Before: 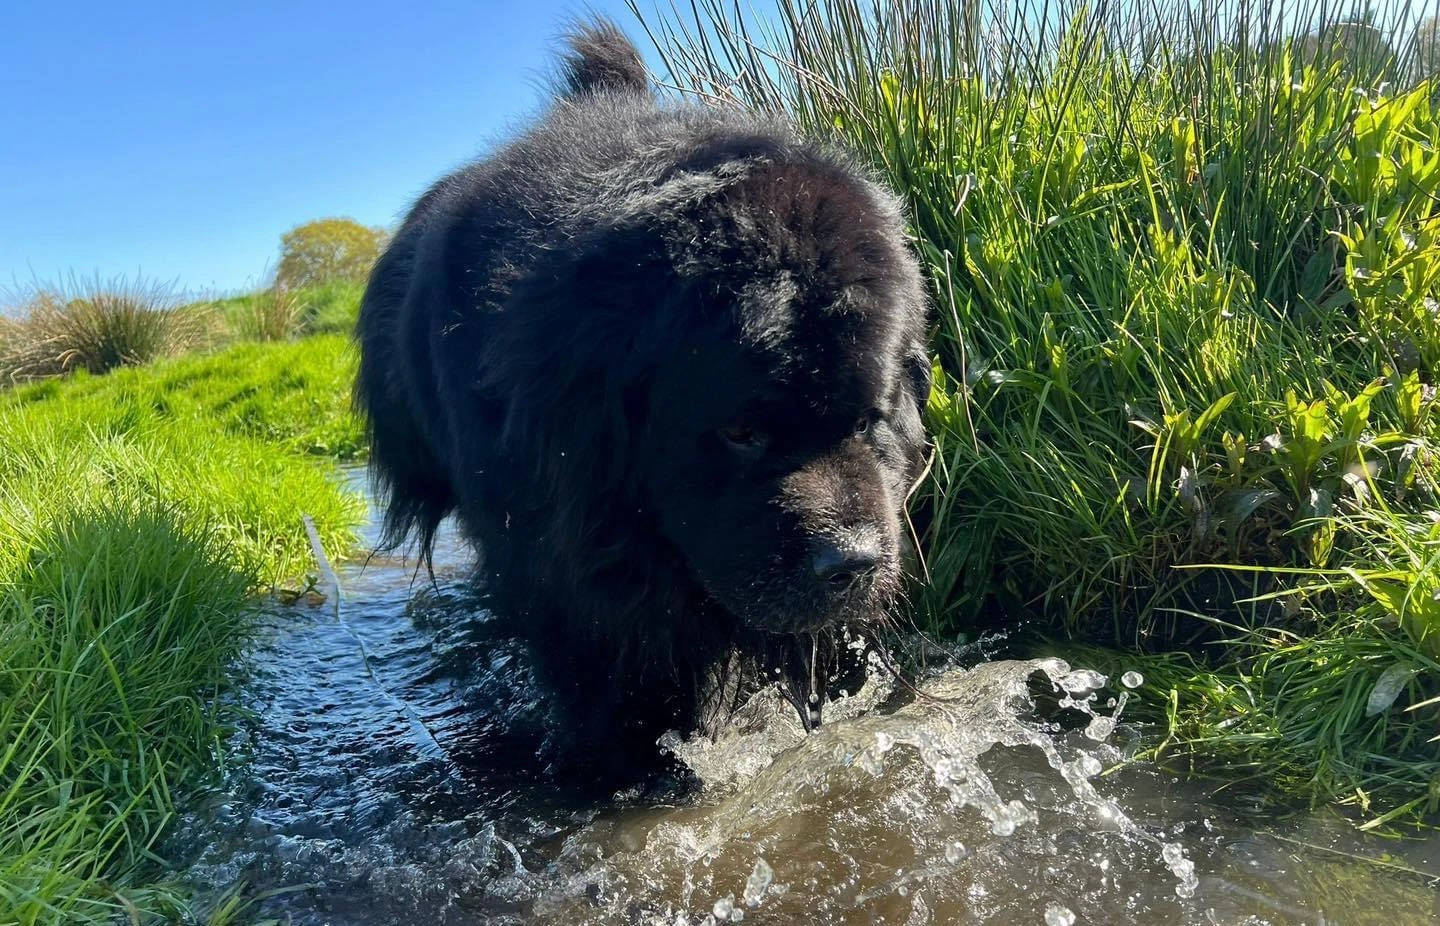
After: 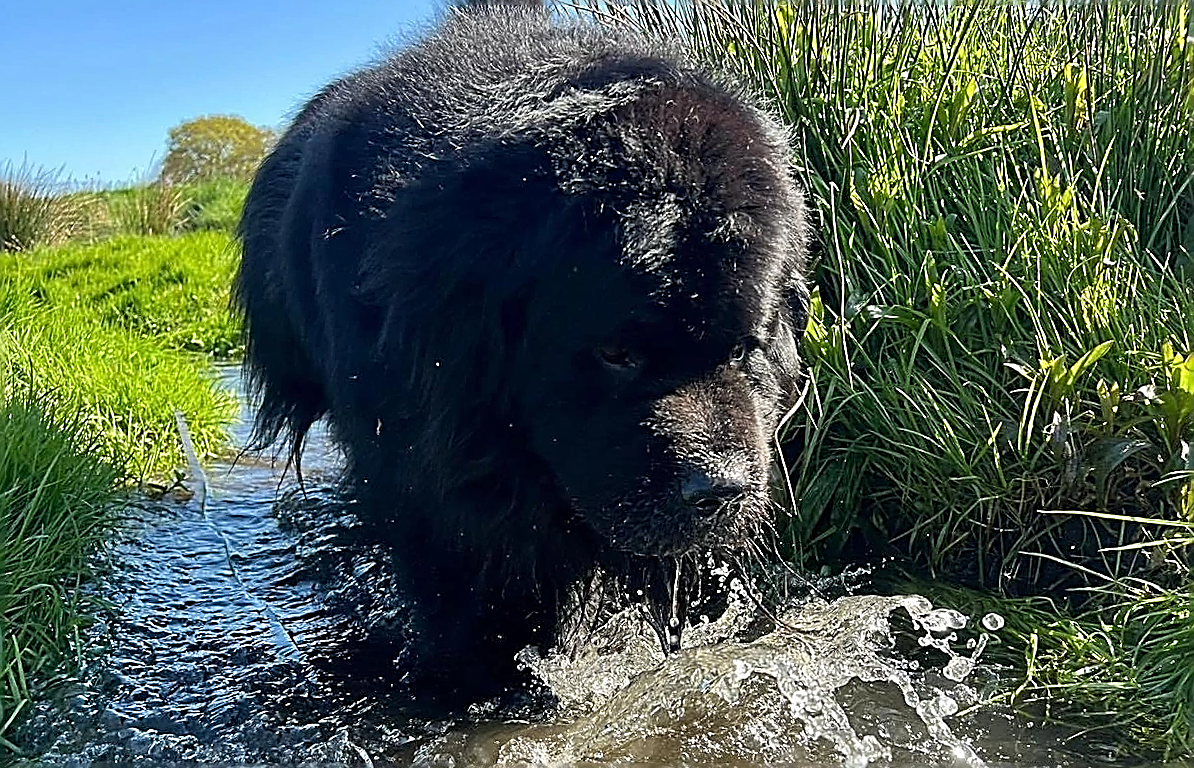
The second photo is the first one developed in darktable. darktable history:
crop and rotate: angle -3.27°, left 5.211%, top 5.211%, right 4.607%, bottom 4.607%
sharpen: amount 2
